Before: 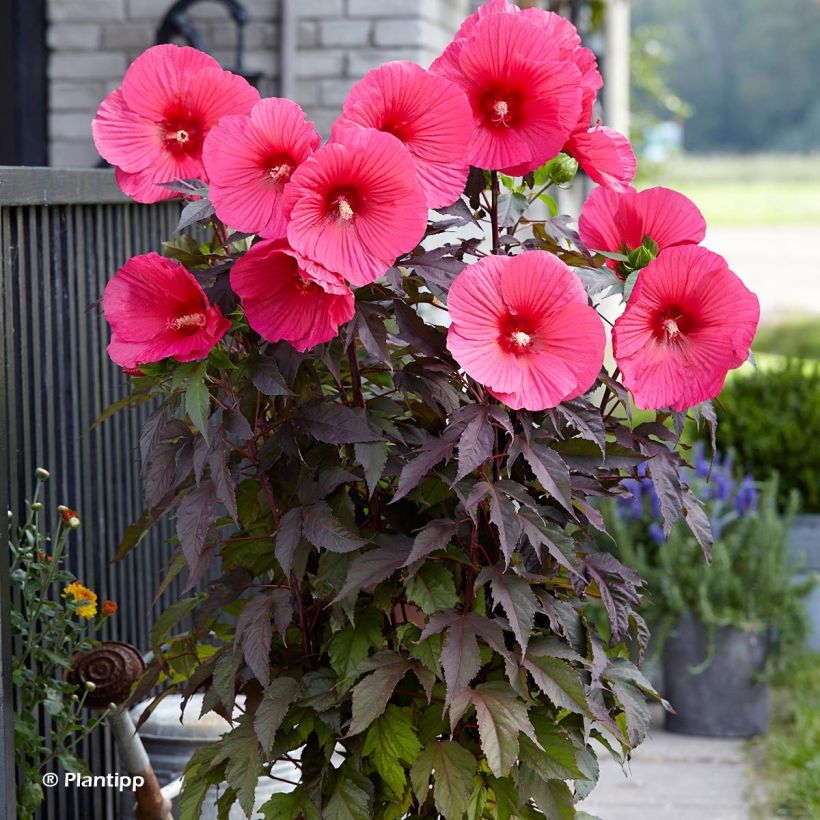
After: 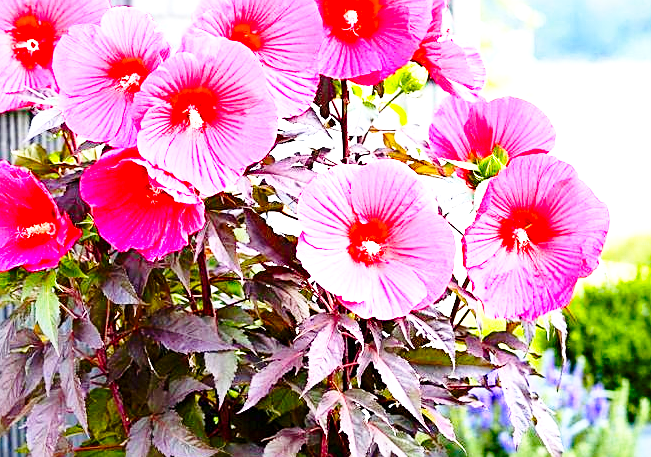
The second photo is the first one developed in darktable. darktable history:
crop: left 18.405%, top 11.108%, right 2.166%, bottom 33.141%
exposure: black level correction 0.001, exposure 1.738 EV, compensate highlight preservation false
color balance rgb: perceptual saturation grading › global saturation 19.715%
base curve: curves: ch0 [(0, 0) (0.028, 0.03) (0.121, 0.232) (0.46, 0.748) (0.859, 0.968) (1, 1)], preserve colors none
sharpen: on, module defaults
contrast brightness saturation: contrast 0.133, brightness -0.051, saturation 0.158
